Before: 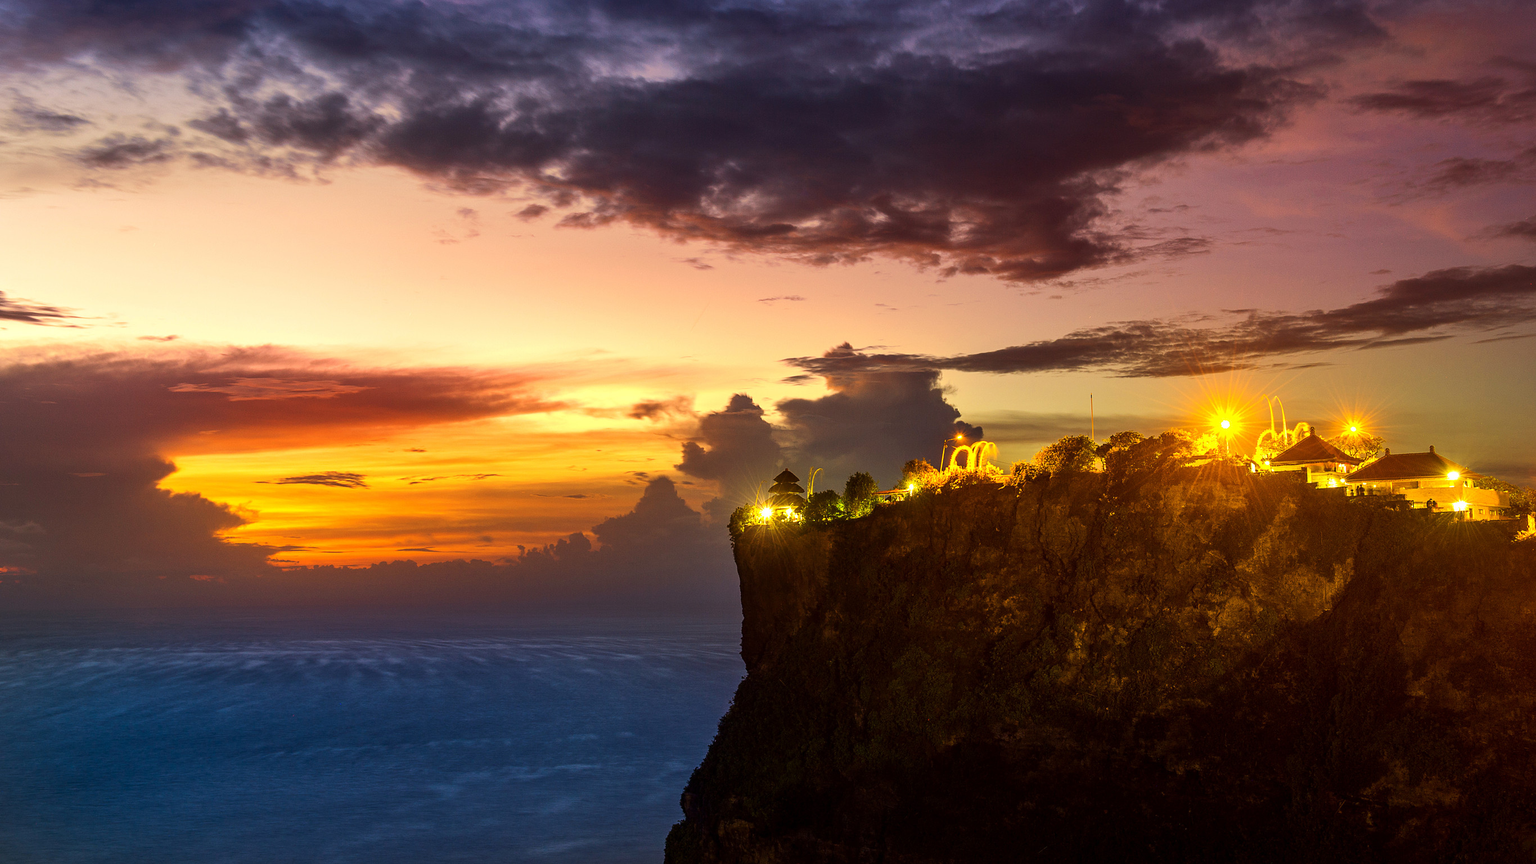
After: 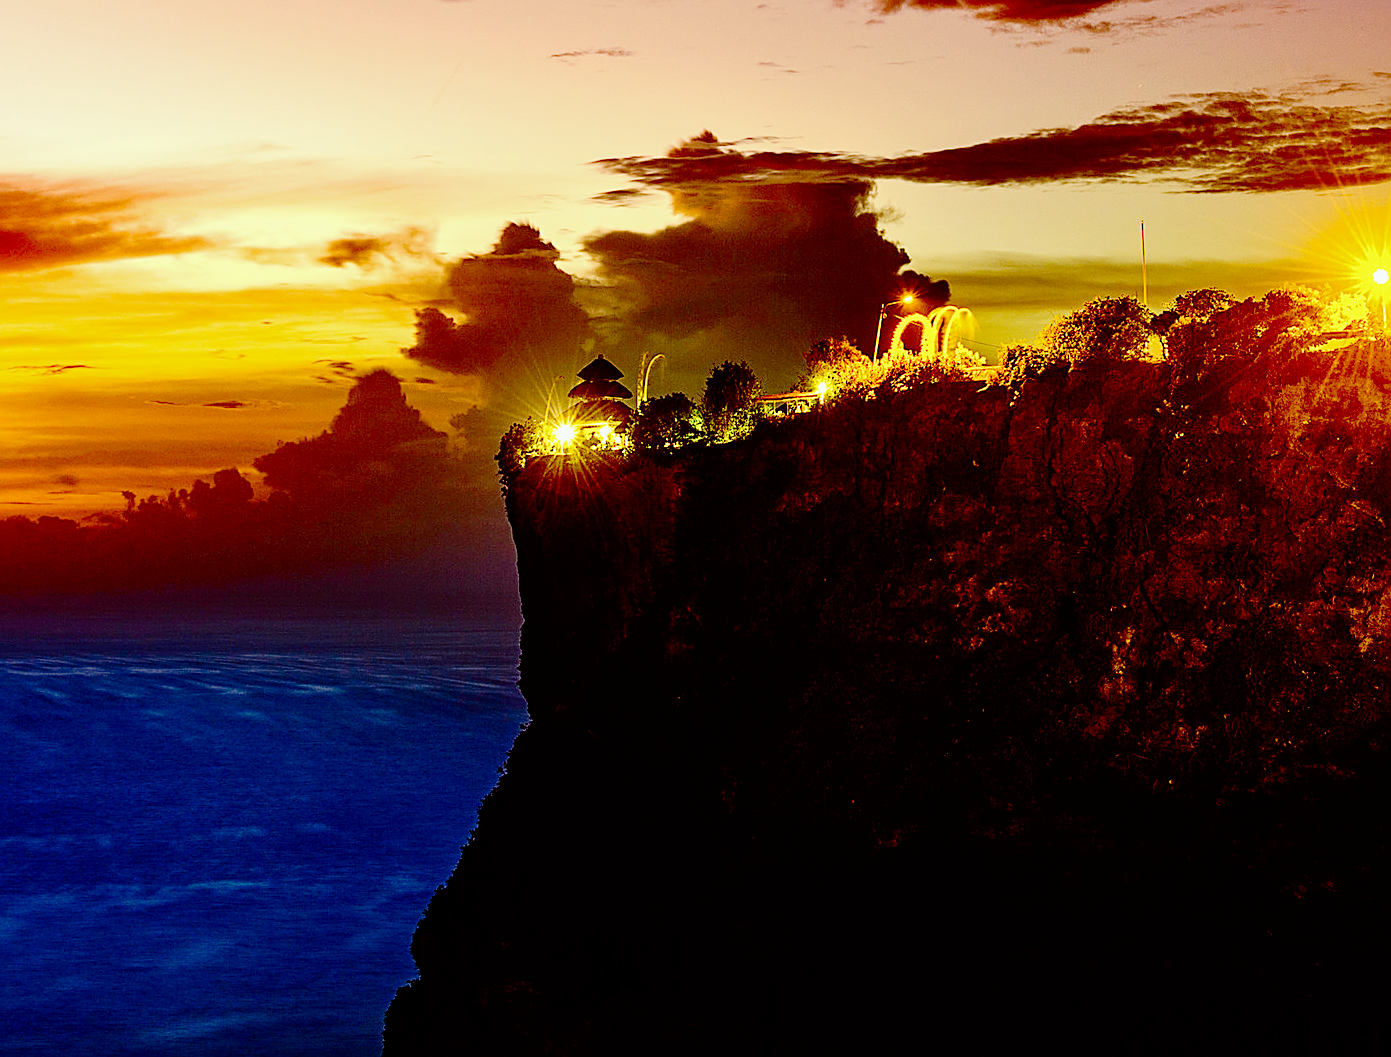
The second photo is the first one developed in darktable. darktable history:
base curve: curves: ch0 [(0, 0) (0.036, 0.01) (0.123, 0.254) (0.258, 0.504) (0.507, 0.748) (1, 1)], preserve colors none
crop and rotate: left 29.237%, top 31.152%, right 19.807%
color balance: lift [1.004, 1.002, 1.002, 0.998], gamma [1, 1.007, 1.002, 0.993], gain [1, 0.977, 1.013, 1.023], contrast -3.64%
contrast brightness saturation: brightness -0.25, saturation 0.2
sharpen: on, module defaults
